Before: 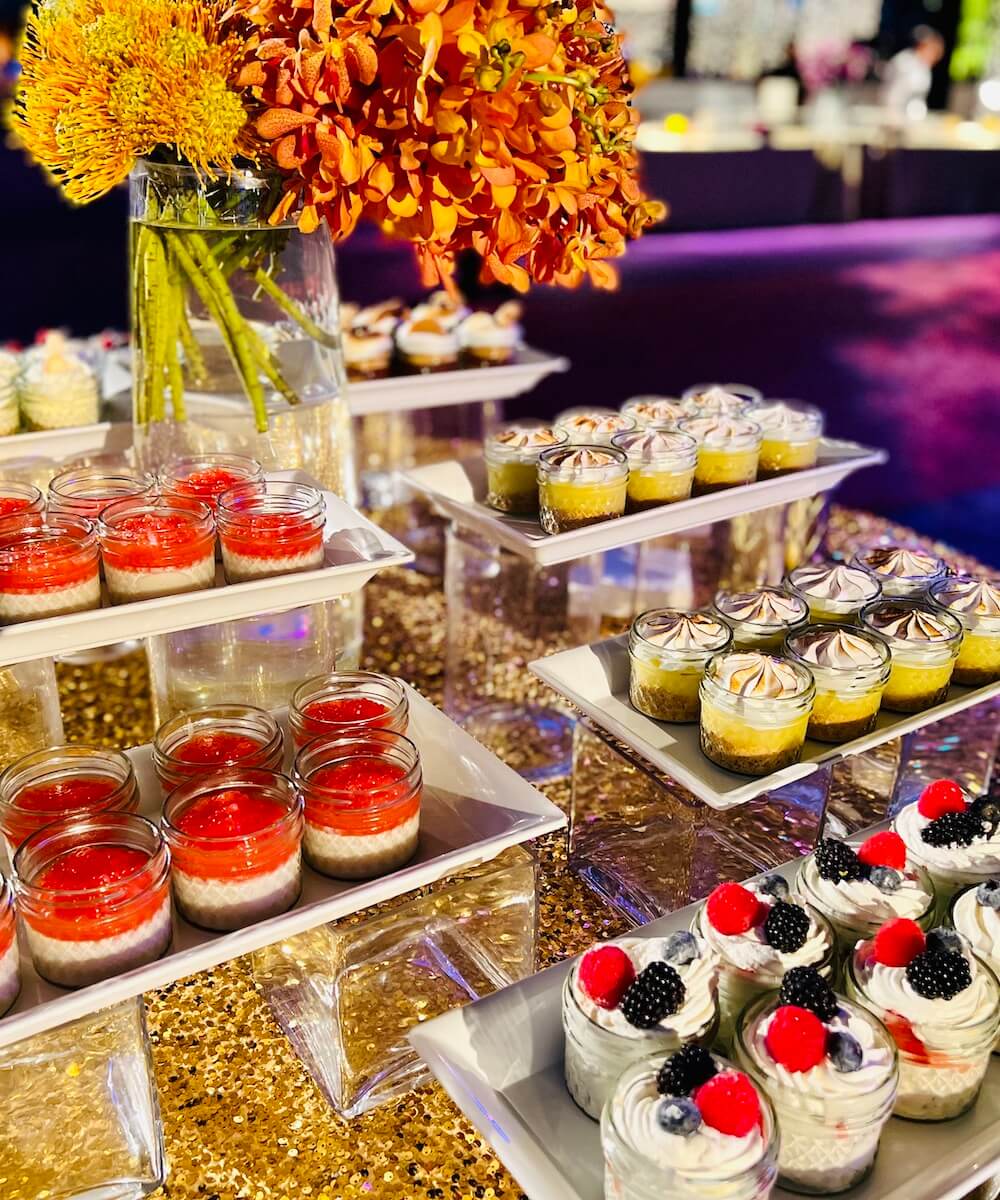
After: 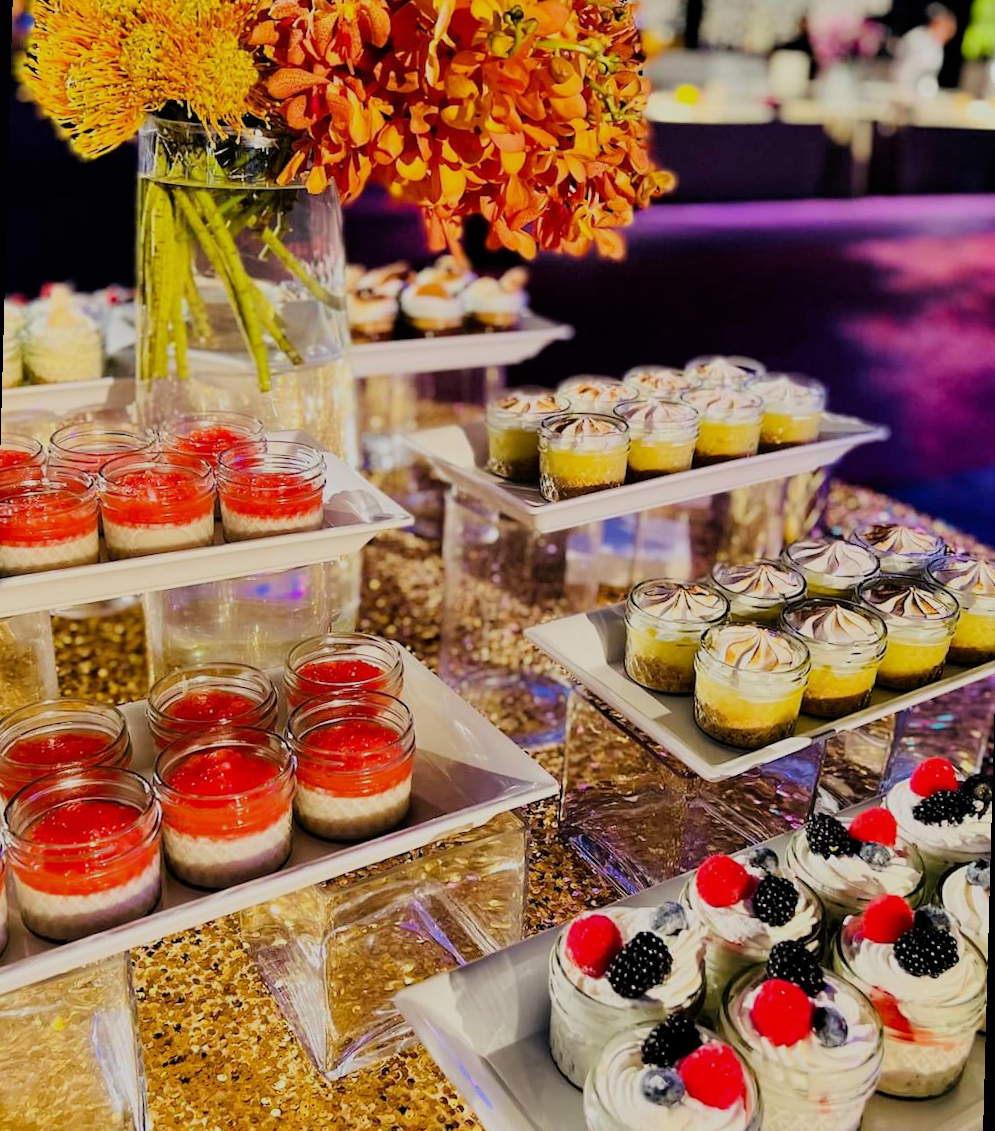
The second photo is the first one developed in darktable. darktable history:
filmic rgb: black relative exposure -7.65 EV, white relative exposure 4.56 EV, hardness 3.61, color science v6 (2022)
rotate and perspective: rotation 1.57°, crop left 0.018, crop right 0.982, crop top 0.039, crop bottom 0.961
